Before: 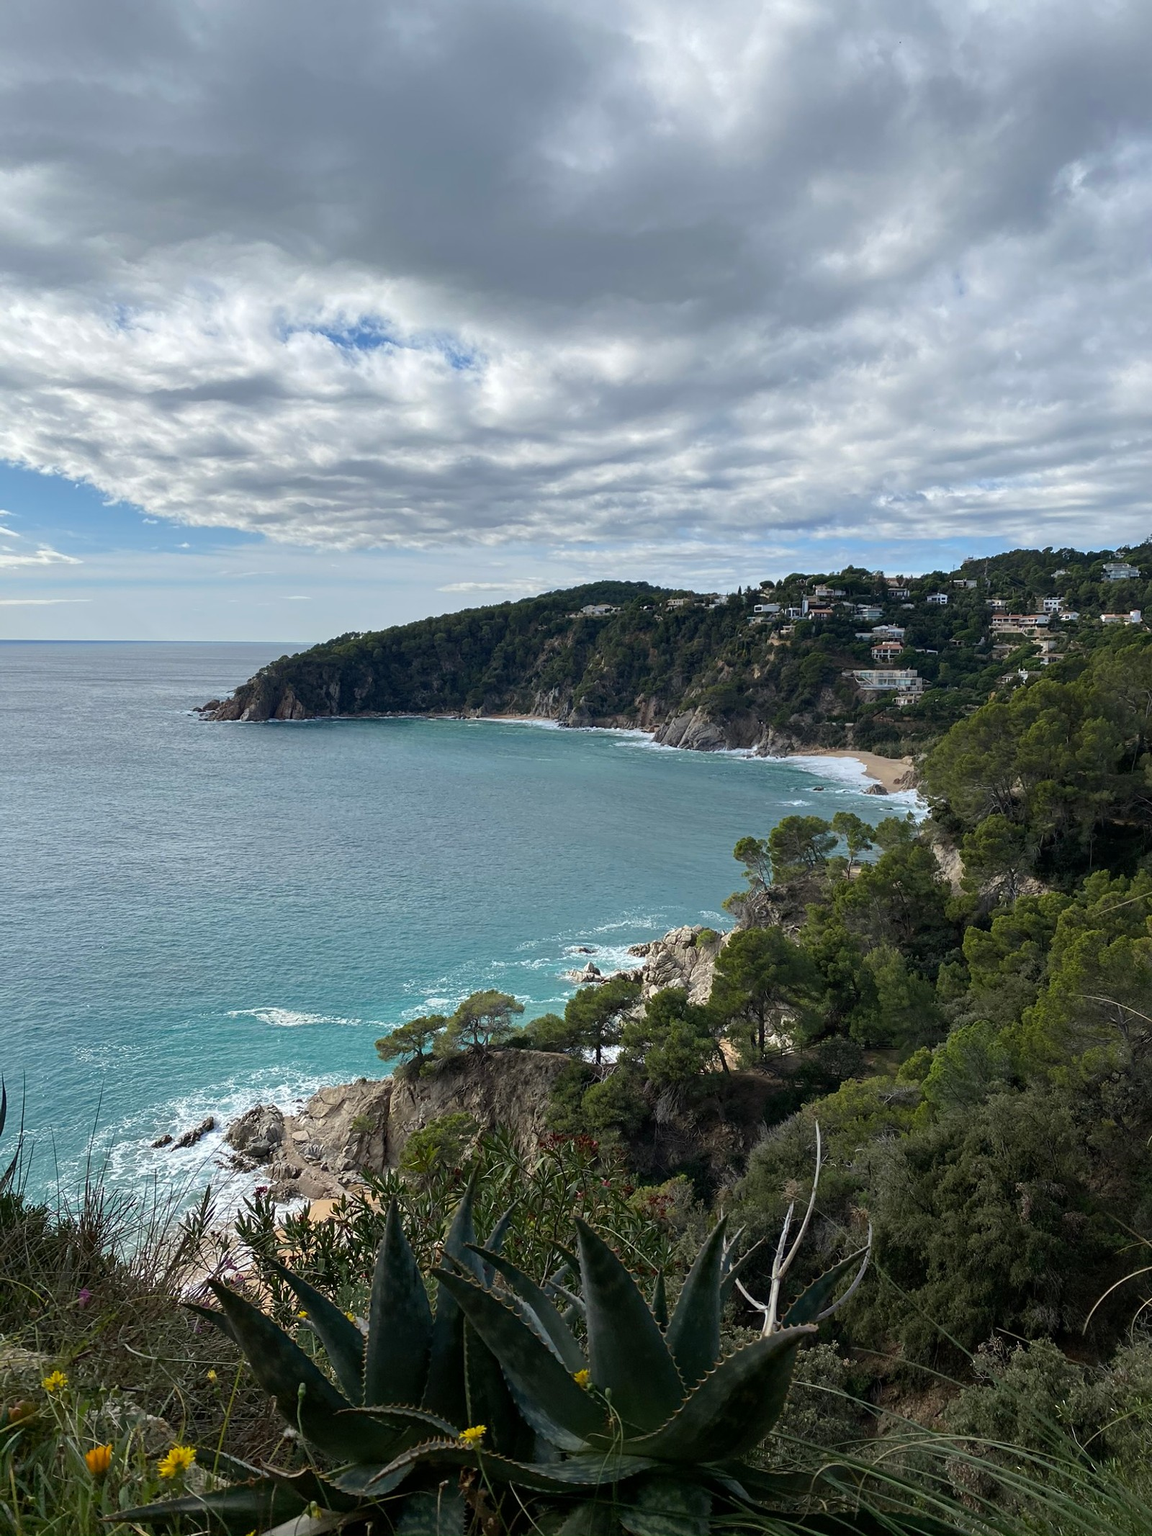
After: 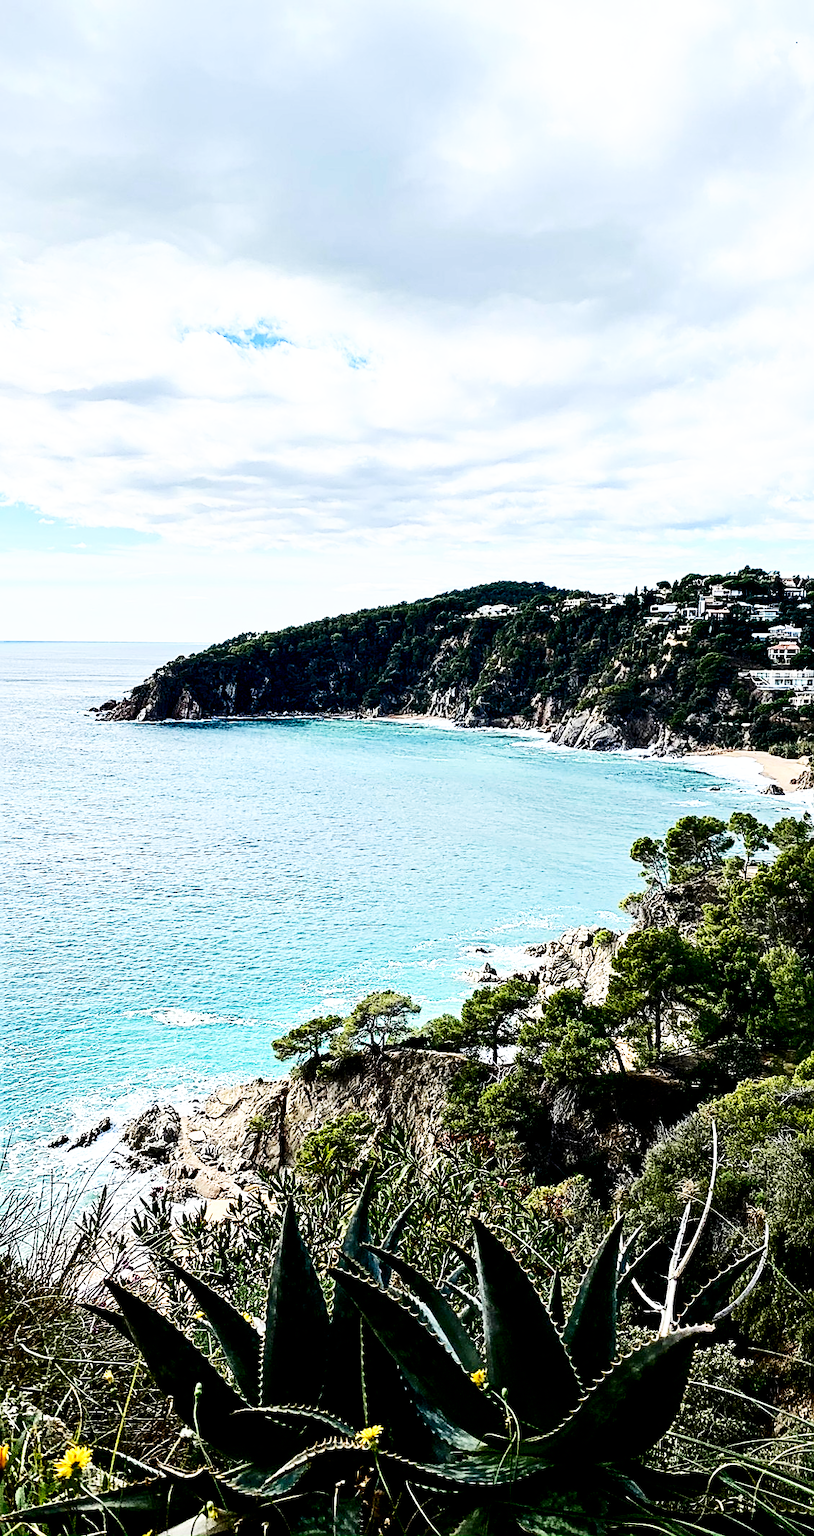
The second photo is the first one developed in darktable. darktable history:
exposure: black level correction 0.009, exposure 0.115 EV, compensate exposure bias true, compensate highlight preservation false
contrast equalizer: y [[0.51, 0.537, 0.559, 0.574, 0.599, 0.618], [0.5 ×6], [0.5 ×6], [0 ×6], [0 ×6]]
contrast brightness saturation: contrast 0.279
sharpen: on, module defaults
base curve: curves: ch0 [(0, 0) (0.007, 0.004) (0.027, 0.03) (0.046, 0.07) (0.207, 0.54) (0.442, 0.872) (0.673, 0.972) (1, 1)], preserve colors none
crop and rotate: left 9.037%, right 20.217%
